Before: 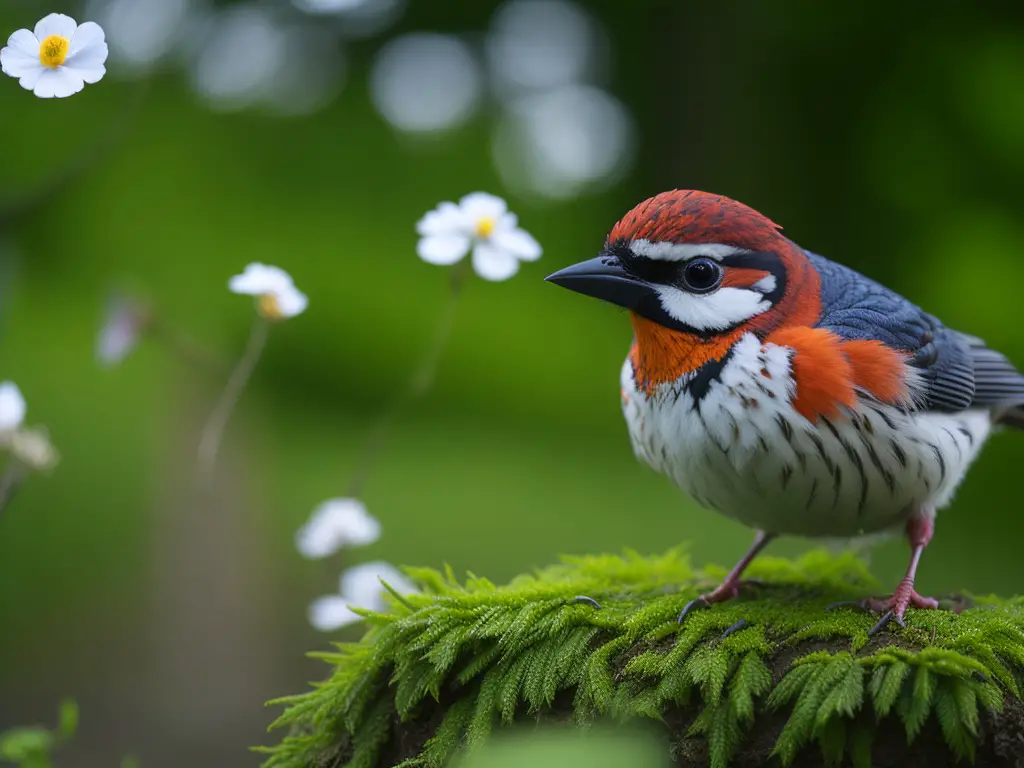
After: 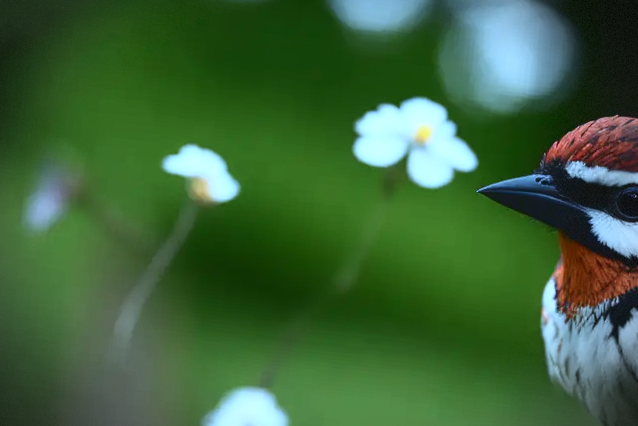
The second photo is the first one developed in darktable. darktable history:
color correction: highlights a* -9.69, highlights b* -21.83
crop and rotate: angle -5.95°, left 2.069%, top 6.992%, right 27.323%, bottom 30.045%
tone curve: curves: ch0 [(0, 0) (0.003, 0.06) (0.011, 0.059) (0.025, 0.065) (0.044, 0.076) (0.069, 0.088) (0.1, 0.102) (0.136, 0.116) (0.177, 0.137) (0.224, 0.169) (0.277, 0.214) (0.335, 0.271) (0.399, 0.356) (0.468, 0.459) (0.543, 0.579) (0.623, 0.705) (0.709, 0.823) (0.801, 0.918) (0.898, 0.963) (1, 1)], color space Lab, independent channels, preserve colors none
vignetting: fall-off start 75.16%, width/height ratio 1.087, dithering 8-bit output
